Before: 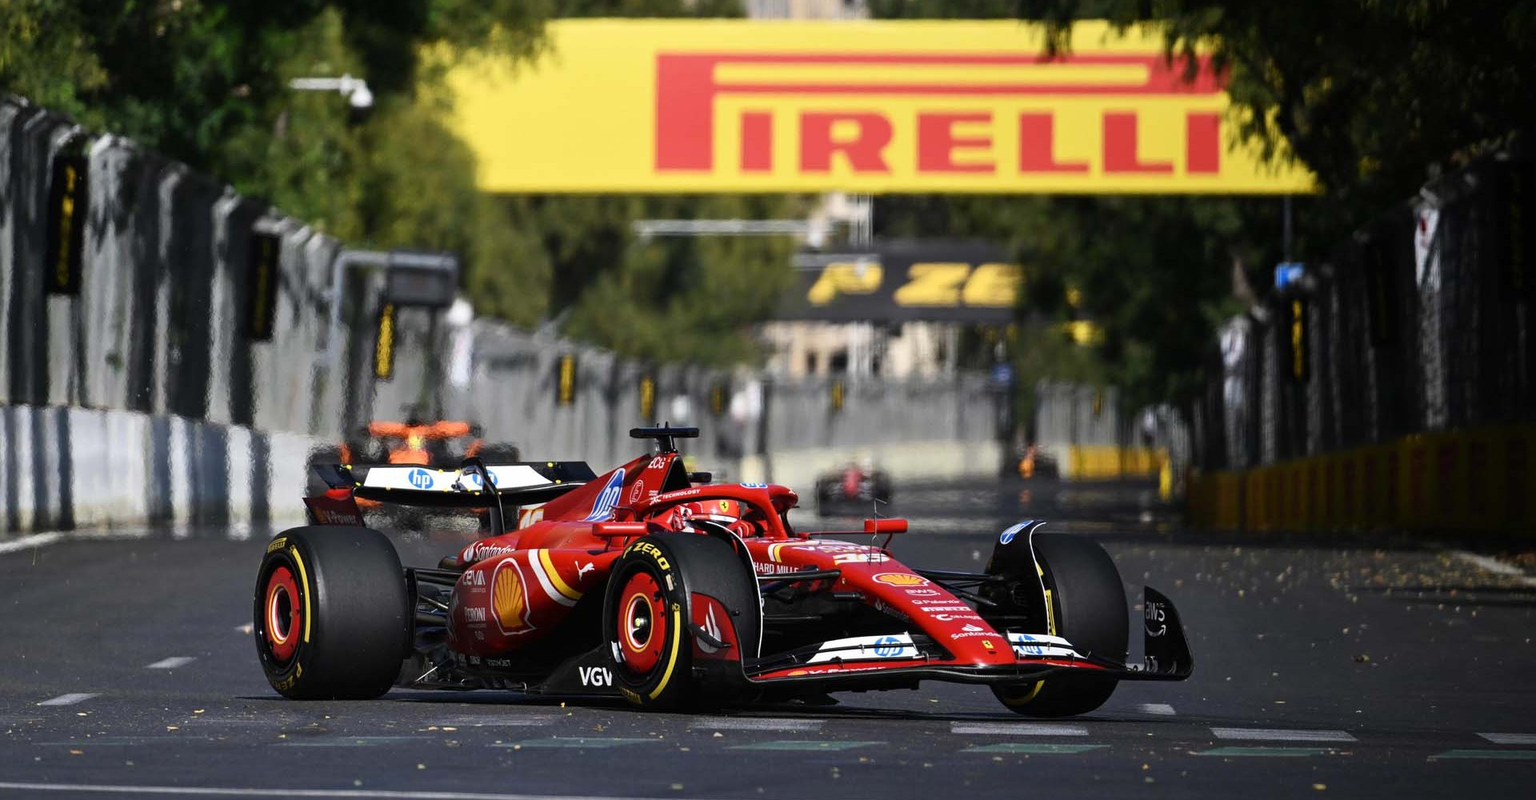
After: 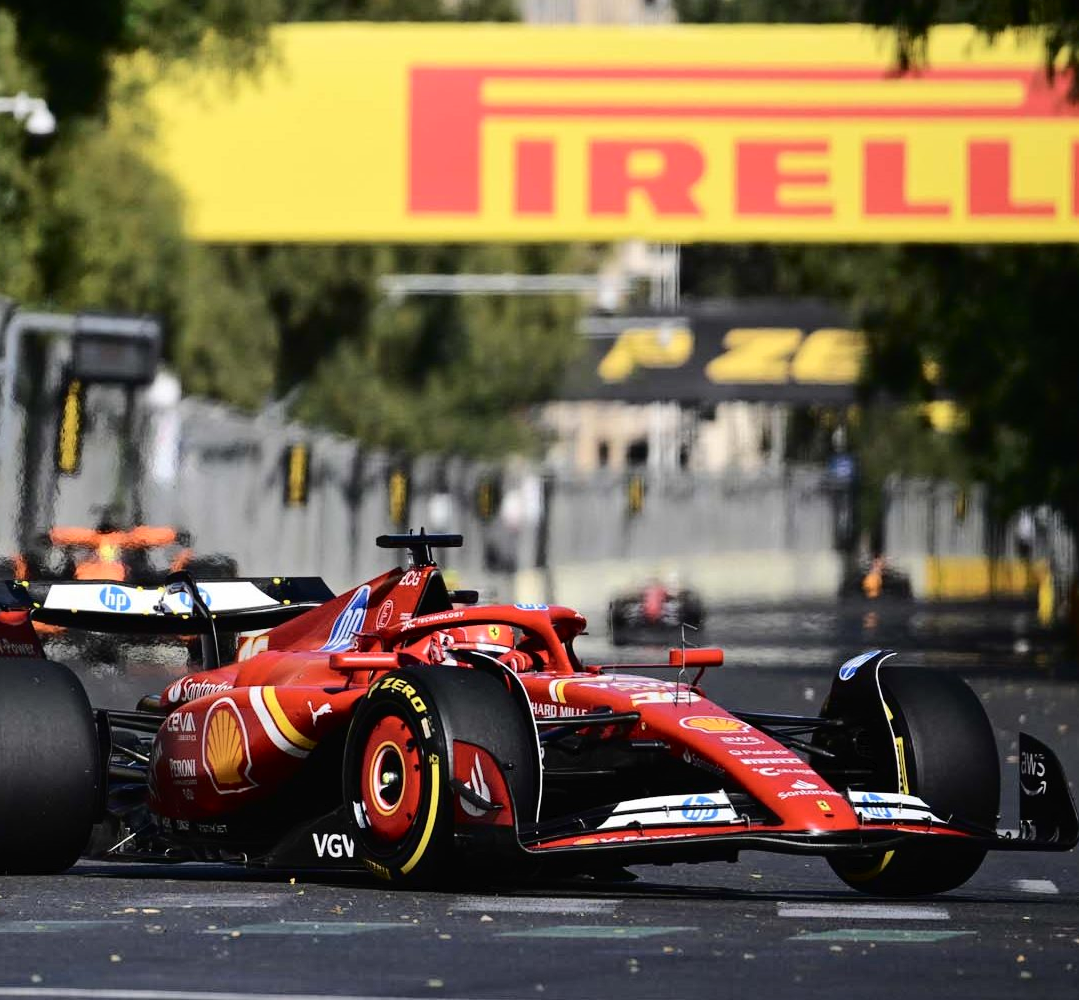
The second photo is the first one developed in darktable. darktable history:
crop: left 21.432%, right 22.341%
tone curve: curves: ch0 [(0, 0) (0.003, 0.012) (0.011, 0.014) (0.025, 0.019) (0.044, 0.028) (0.069, 0.039) (0.1, 0.056) (0.136, 0.093) (0.177, 0.147) (0.224, 0.214) (0.277, 0.29) (0.335, 0.381) (0.399, 0.476) (0.468, 0.557) (0.543, 0.635) (0.623, 0.697) (0.709, 0.764) (0.801, 0.831) (0.898, 0.917) (1, 1)], color space Lab, independent channels, preserve colors none
